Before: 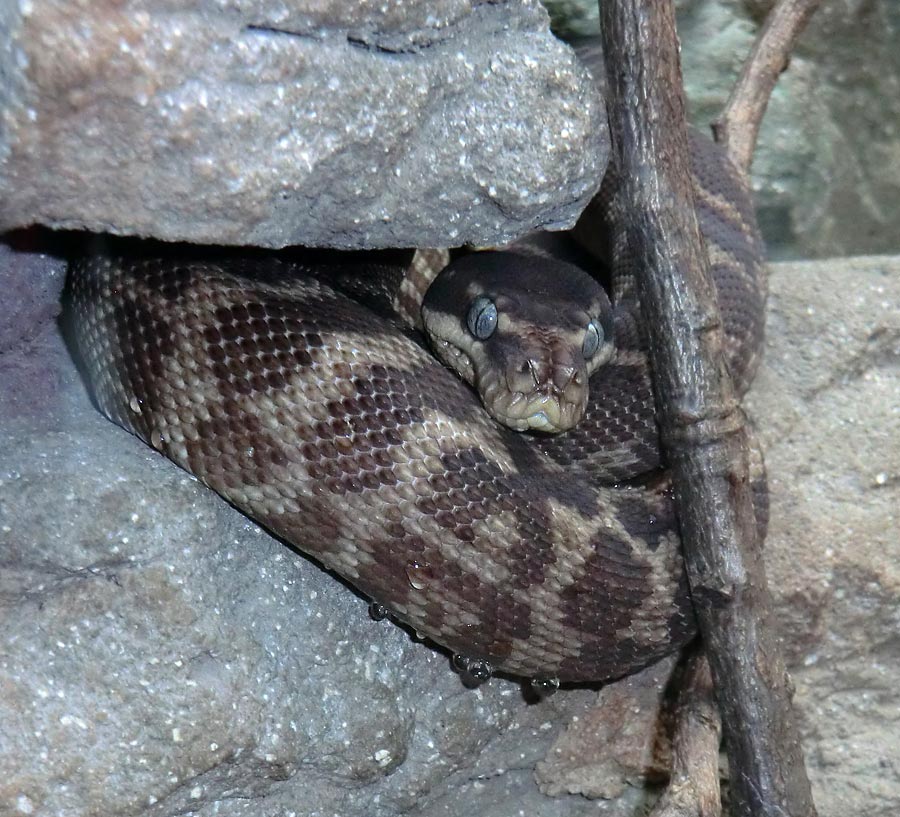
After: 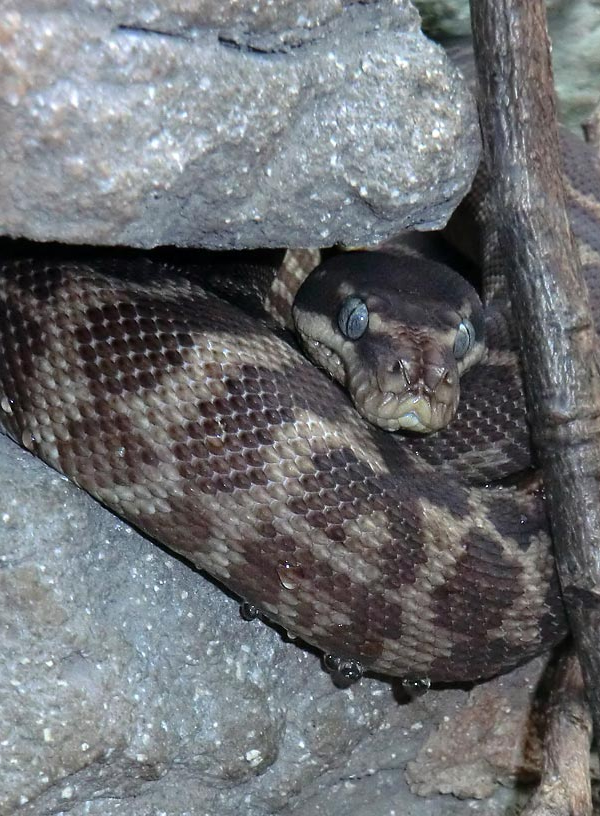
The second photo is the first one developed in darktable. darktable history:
crop and rotate: left 14.37%, right 18.945%
